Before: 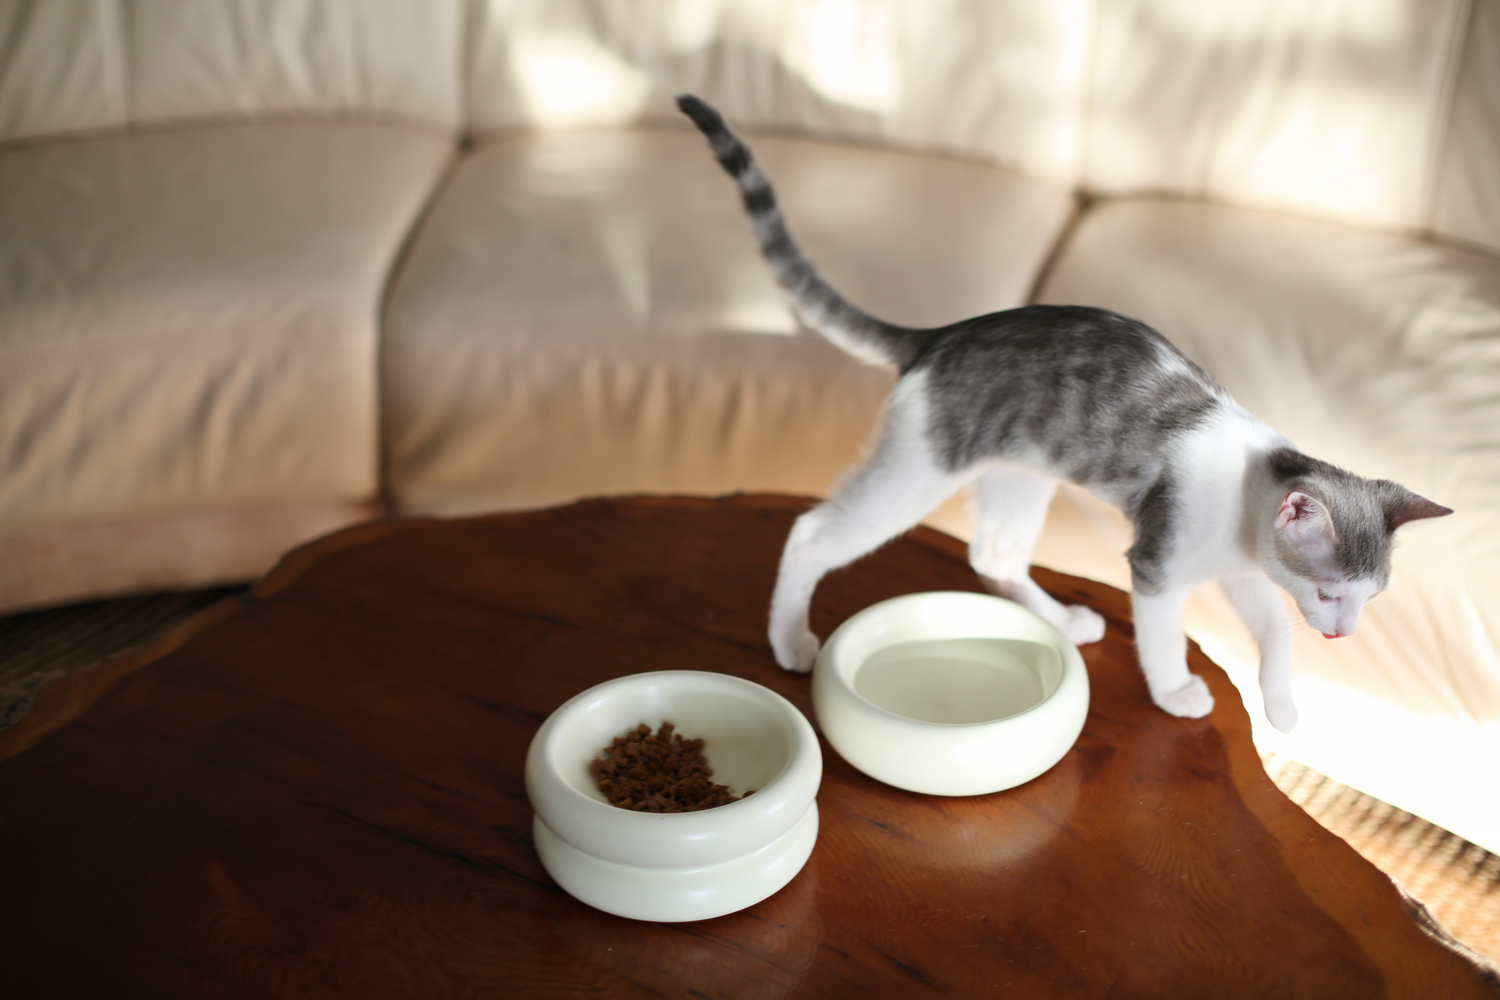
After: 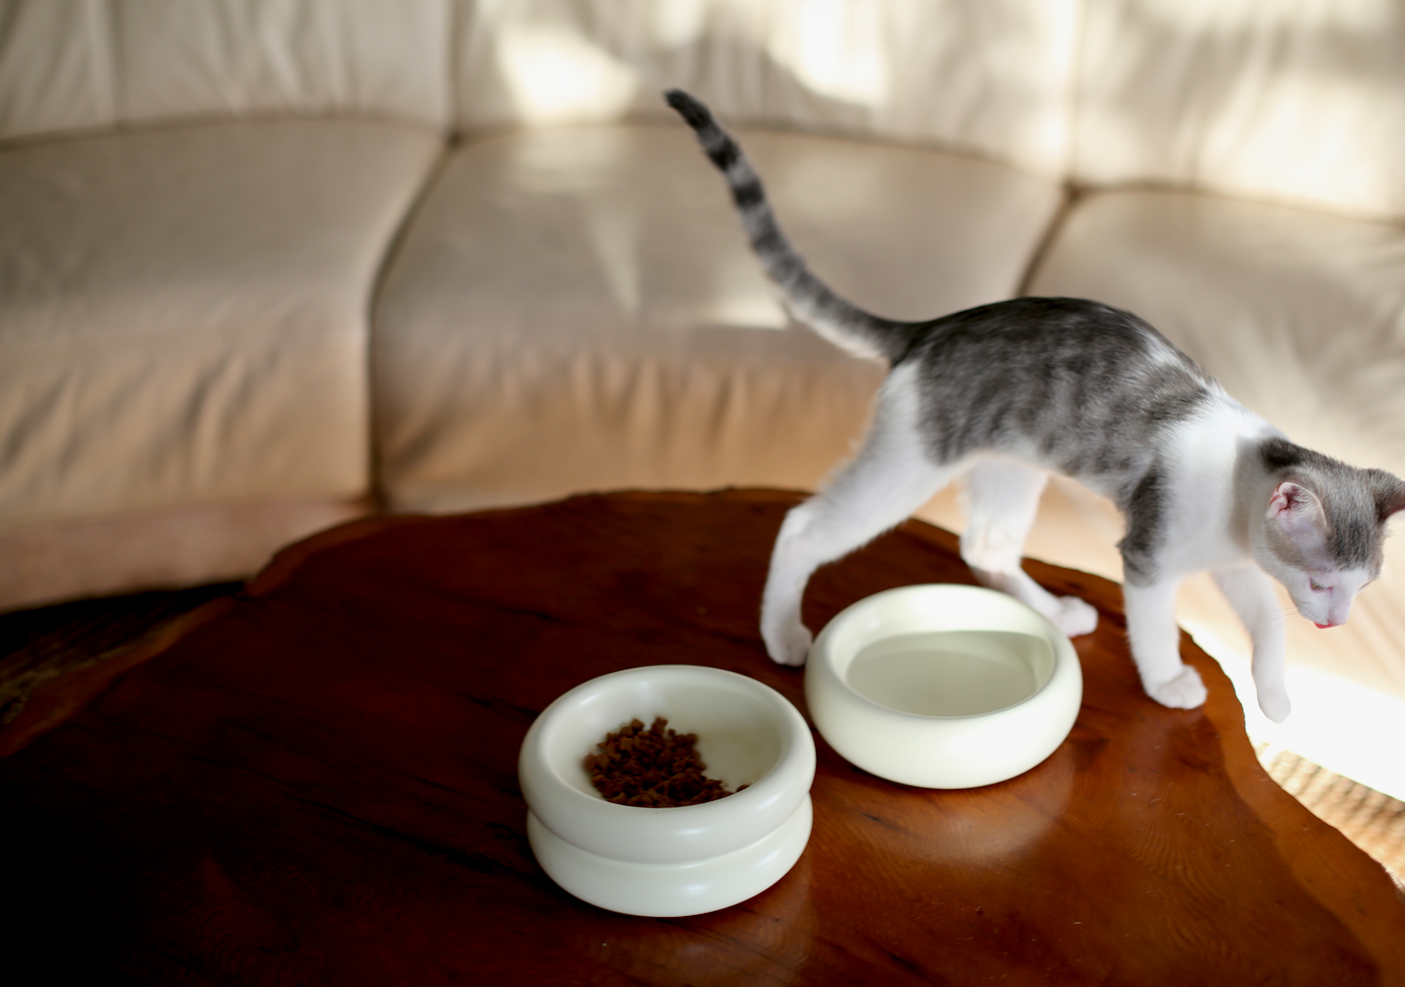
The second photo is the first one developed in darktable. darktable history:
crop and rotate: right 5.167%
exposure: black level correction 0.01, exposure 0.014 EV, compensate highlight preservation false
shadows and highlights: shadows -20, white point adjustment -2, highlights -35
rotate and perspective: rotation -0.45°, automatic cropping original format, crop left 0.008, crop right 0.992, crop top 0.012, crop bottom 0.988
